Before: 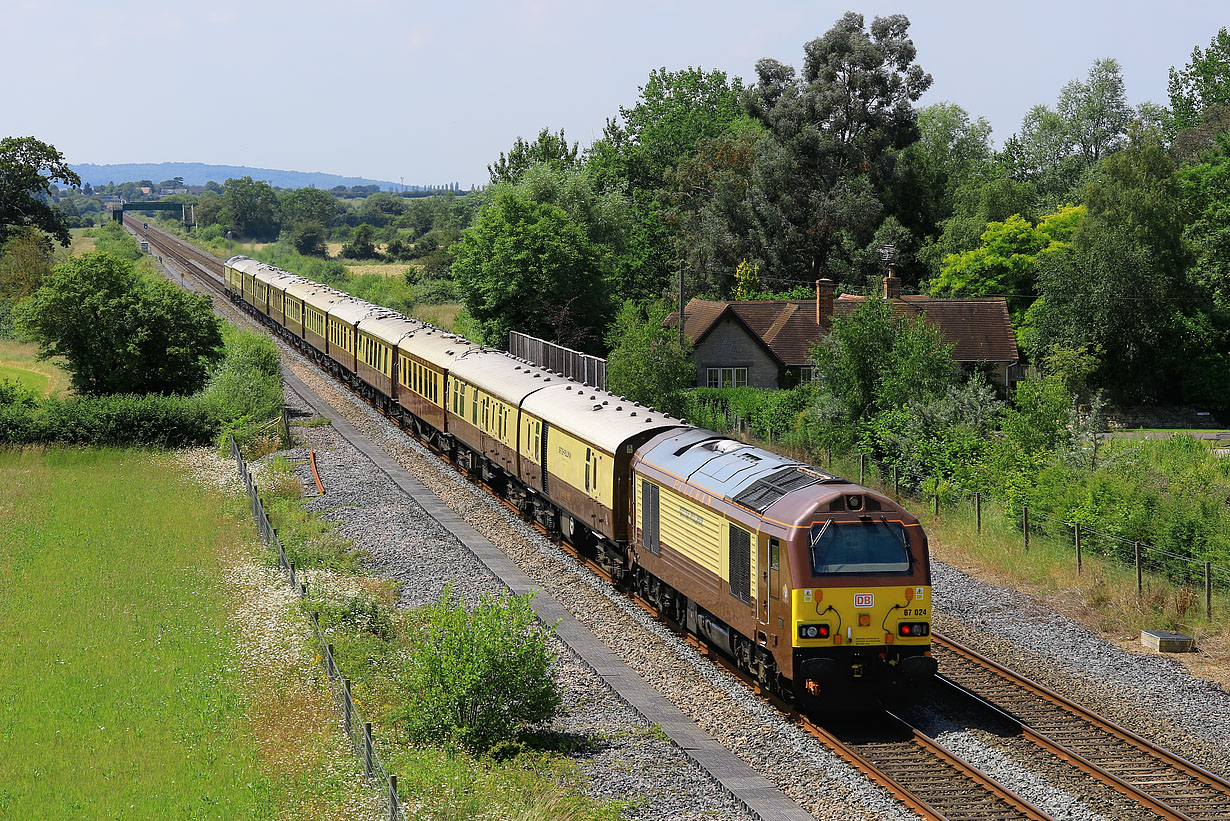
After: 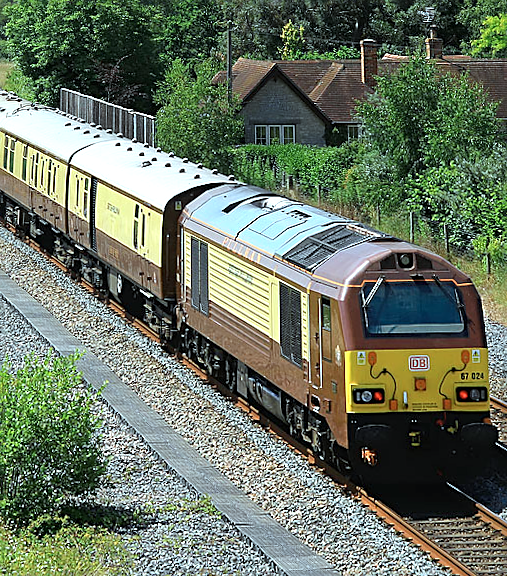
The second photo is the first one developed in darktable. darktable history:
color correction: highlights a* -10.04, highlights b* -10.37
sharpen: on, module defaults
rotate and perspective: rotation 0.215°, lens shift (vertical) -0.139, crop left 0.069, crop right 0.939, crop top 0.002, crop bottom 0.996
crop: left 35.432%, top 26.233%, right 20.145%, bottom 3.432%
exposure: black level correction 0, exposure 0.5 EV, compensate highlight preservation false
